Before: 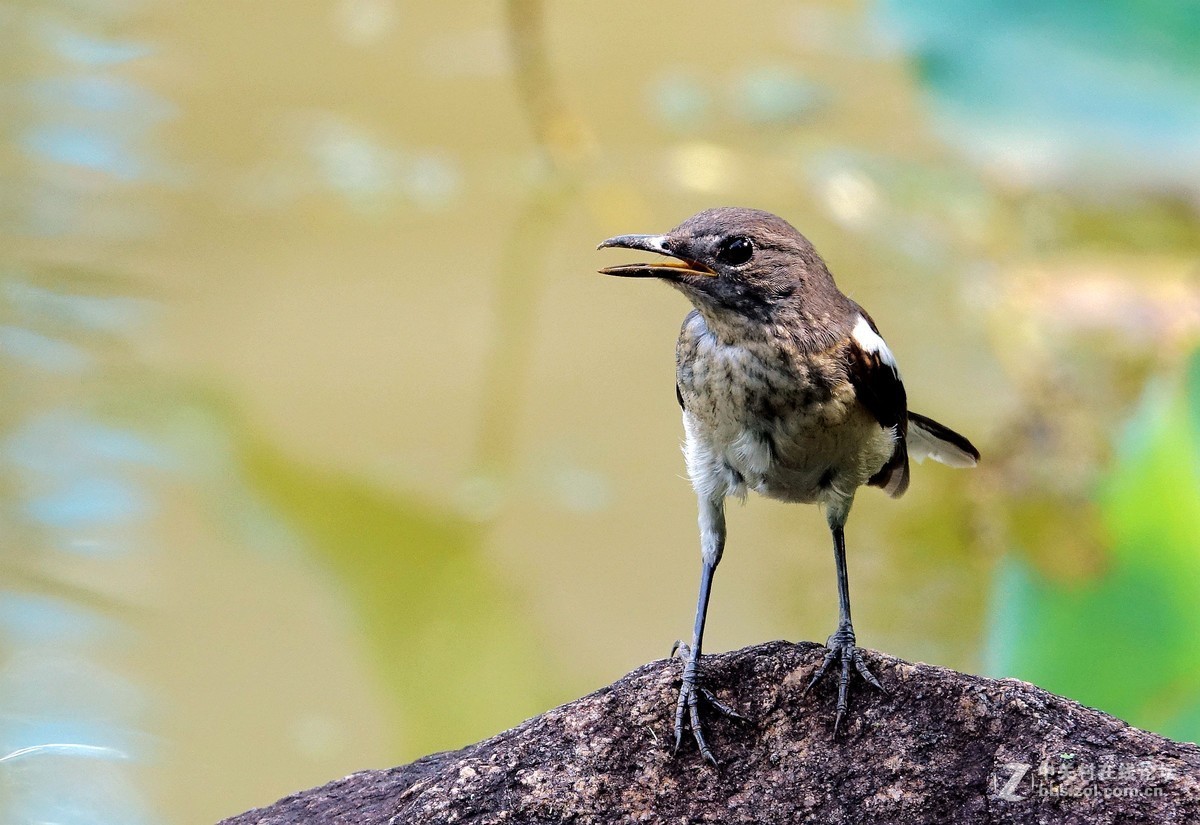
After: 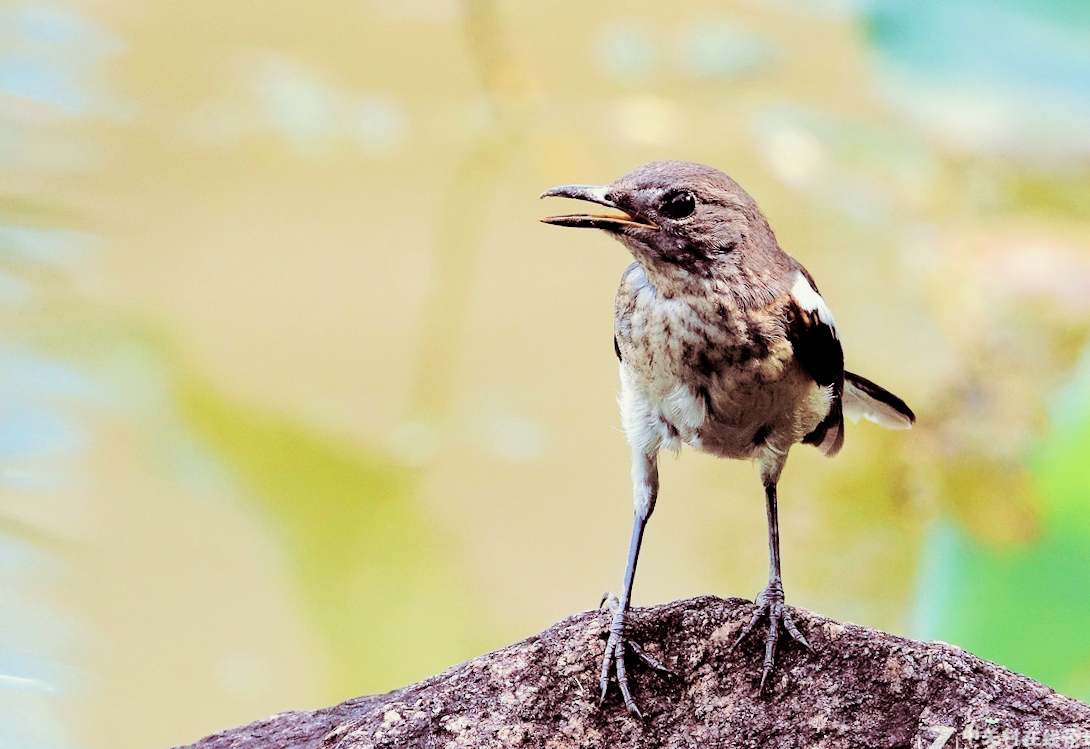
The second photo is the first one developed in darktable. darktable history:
exposure: black level correction 0, exposure 1.2 EV, compensate exposure bias true, compensate highlight preservation false
split-toning: on, module defaults
crop and rotate: angle -1.96°, left 3.097%, top 4.154%, right 1.586%, bottom 0.529%
shadows and highlights: shadows 37.27, highlights -28.18, soften with gaussian
filmic rgb: black relative exposure -7.65 EV, white relative exposure 4.56 EV, hardness 3.61
